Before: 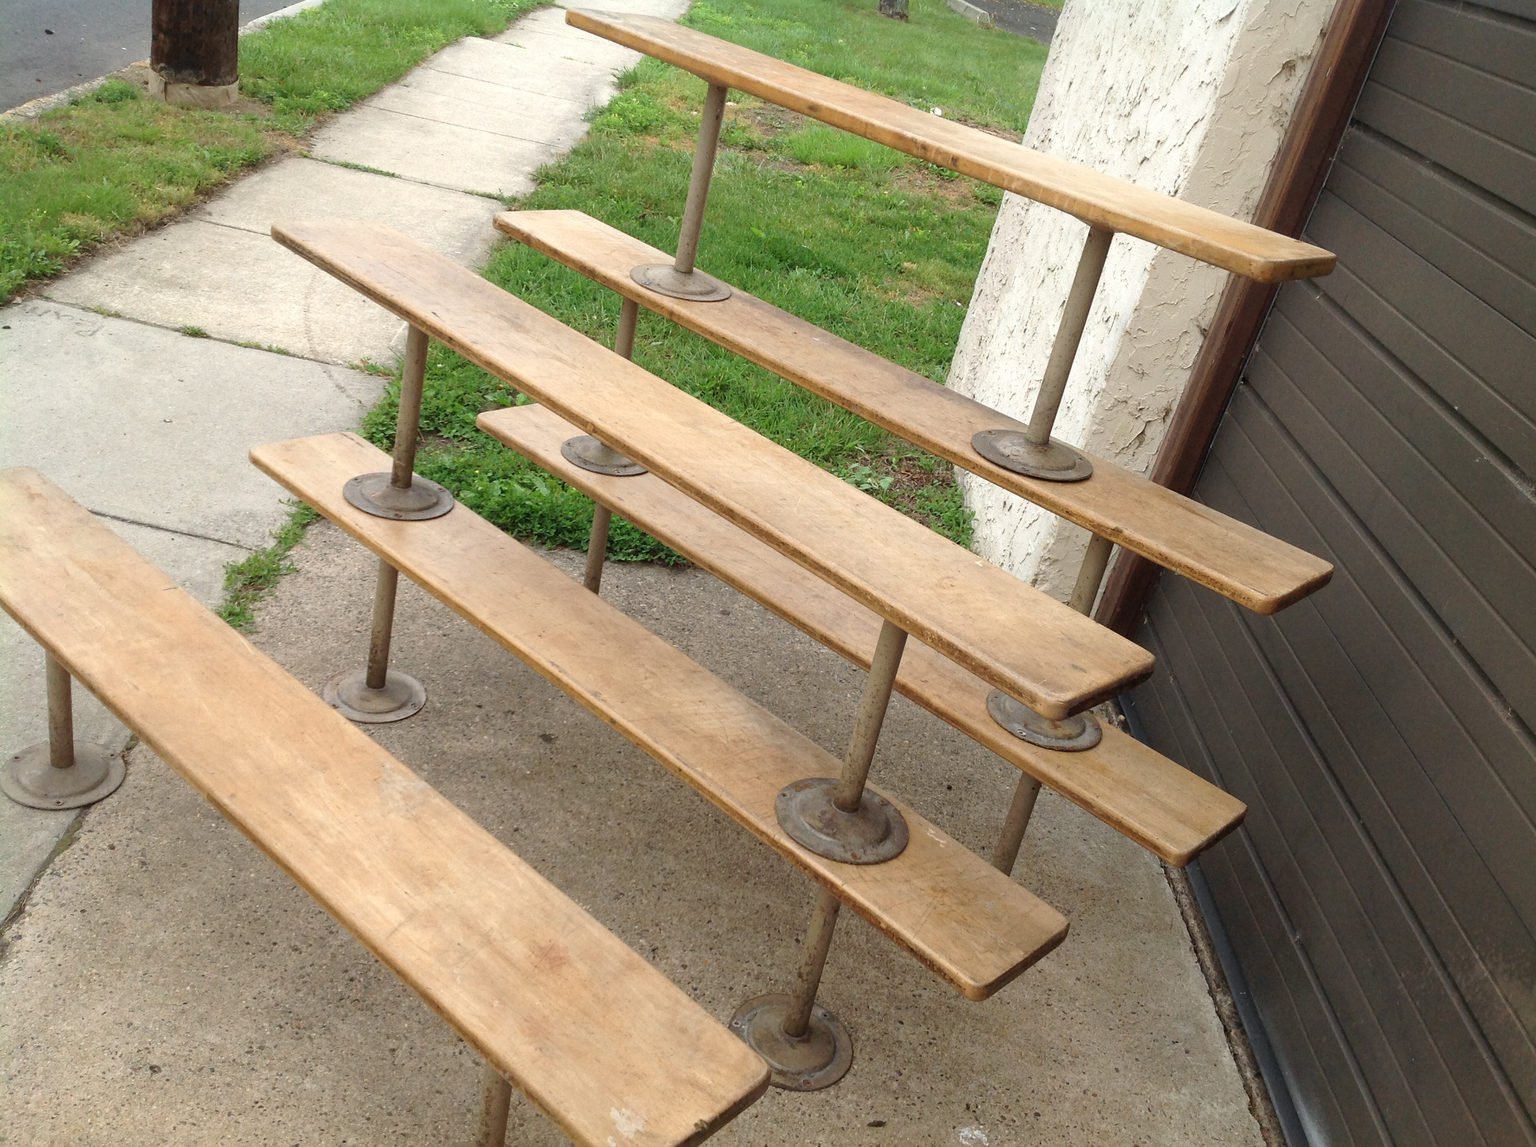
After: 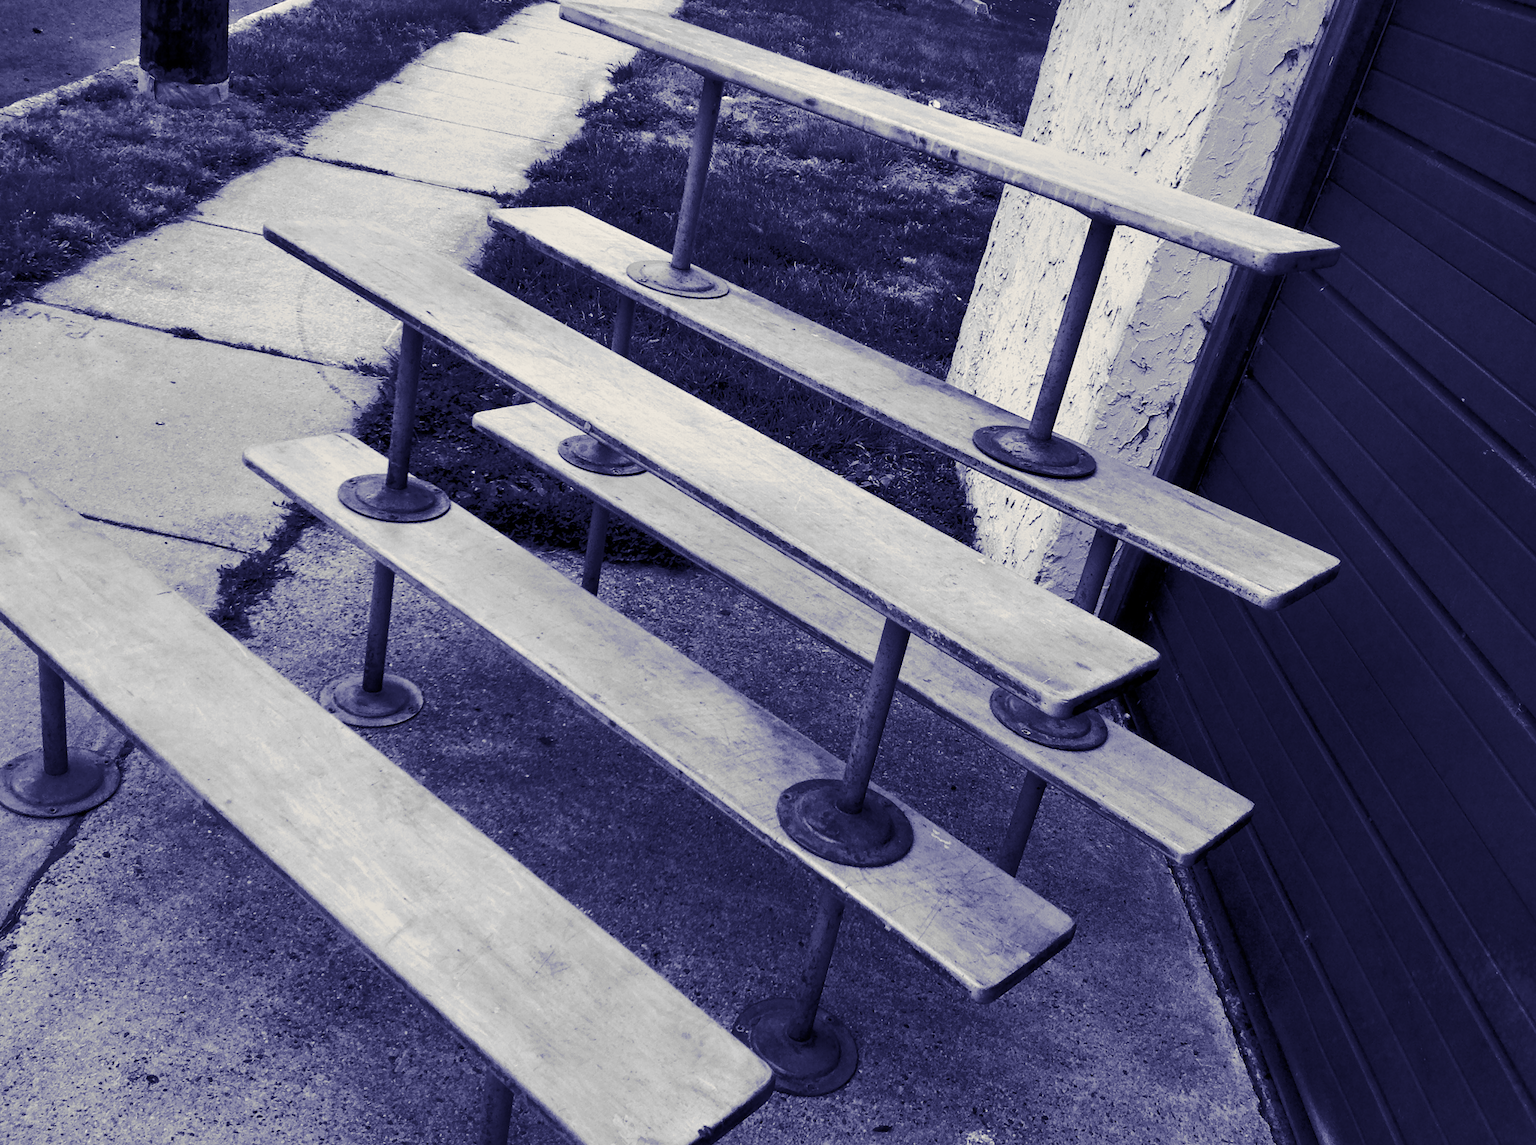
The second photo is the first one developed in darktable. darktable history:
color balance rgb: linear chroma grading › global chroma 23.15%, perceptual saturation grading › global saturation 28.7%, perceptual saturation grading › mid-tones 12.04%, perceptual saturation grading › shadows 10.19%, global vibrance 22.22%
exposure: exposure -1.468 EV, compensate highlight preservation false
monochrome: a -11.7, b 1.62, size 0.5, highlights 0.38
rotate and perspective: rotation -0.45°, automatic cropping original format, crop left 0.008, crop right 0.992, crop top 0.012, crop bottom 0.988
split-toning: shadows › hue 242.67°, shadows › saturation 0.733, highlights › hue 45.33°, highlights › saturation 0.667, balance -53.304, compress 21.15%
contrast equalizer: octaves 7, y [[0.6 ×6], [0.55 ×6], [0 ×6], [0 ×6], [0 ×6]]
white balance: red 4.26, blue 1.802
